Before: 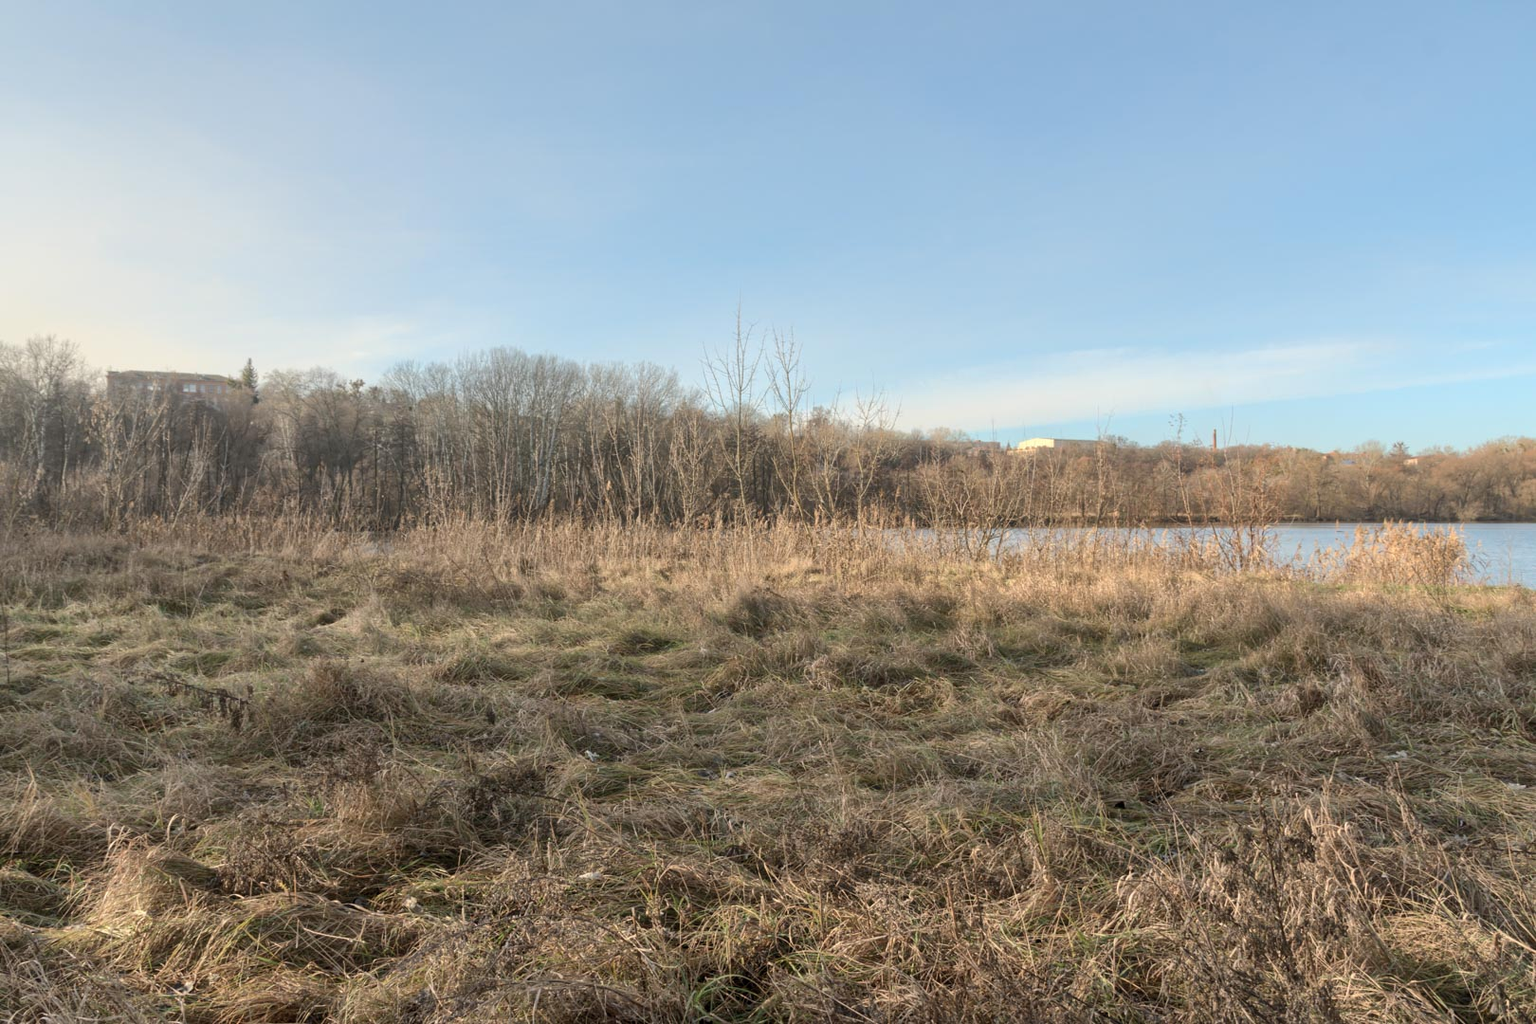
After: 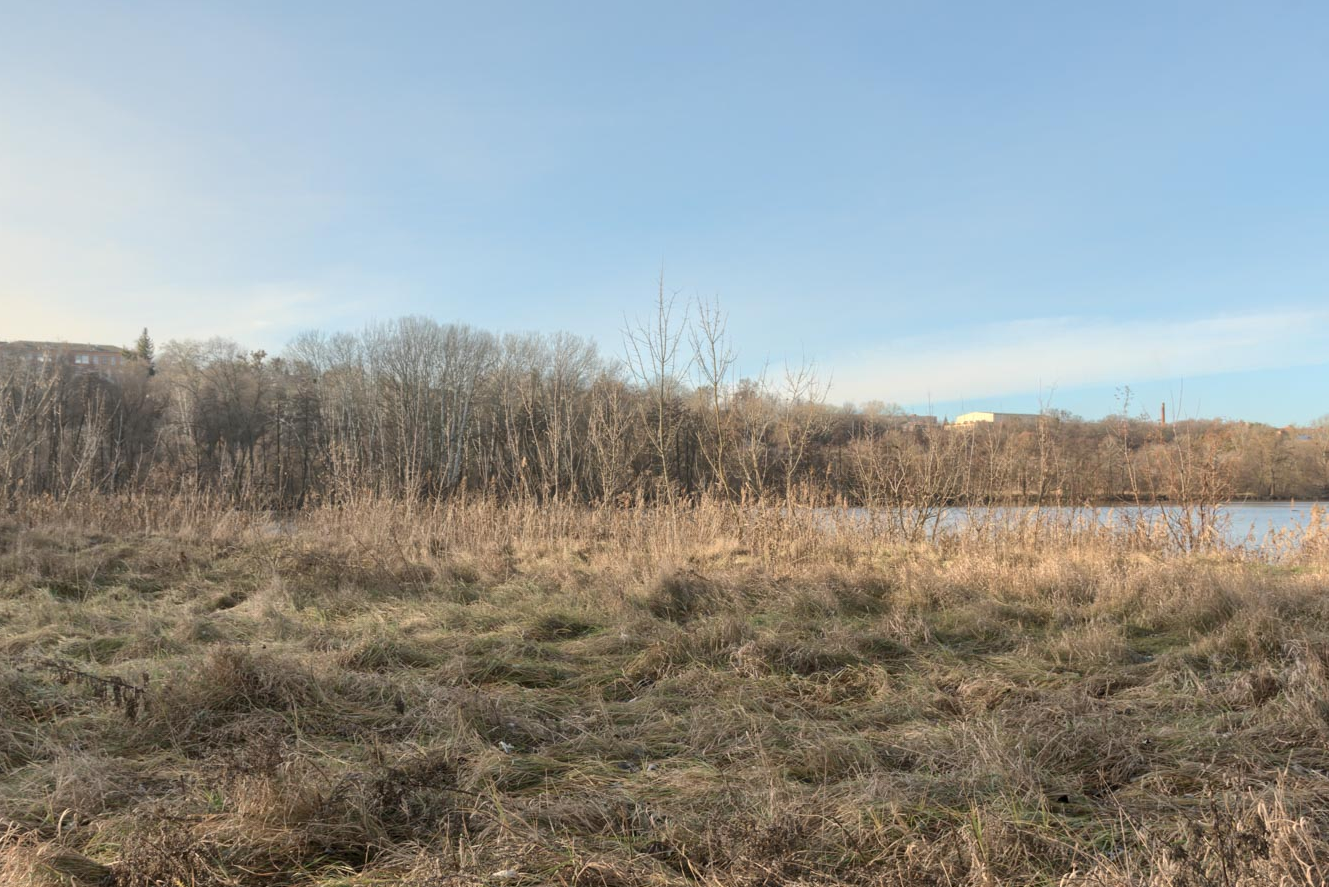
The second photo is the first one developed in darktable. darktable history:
crop and rotate: left 7.339%, top 4.681%, right 10.622%, bottom 13.133%
levels: black 0.038%
